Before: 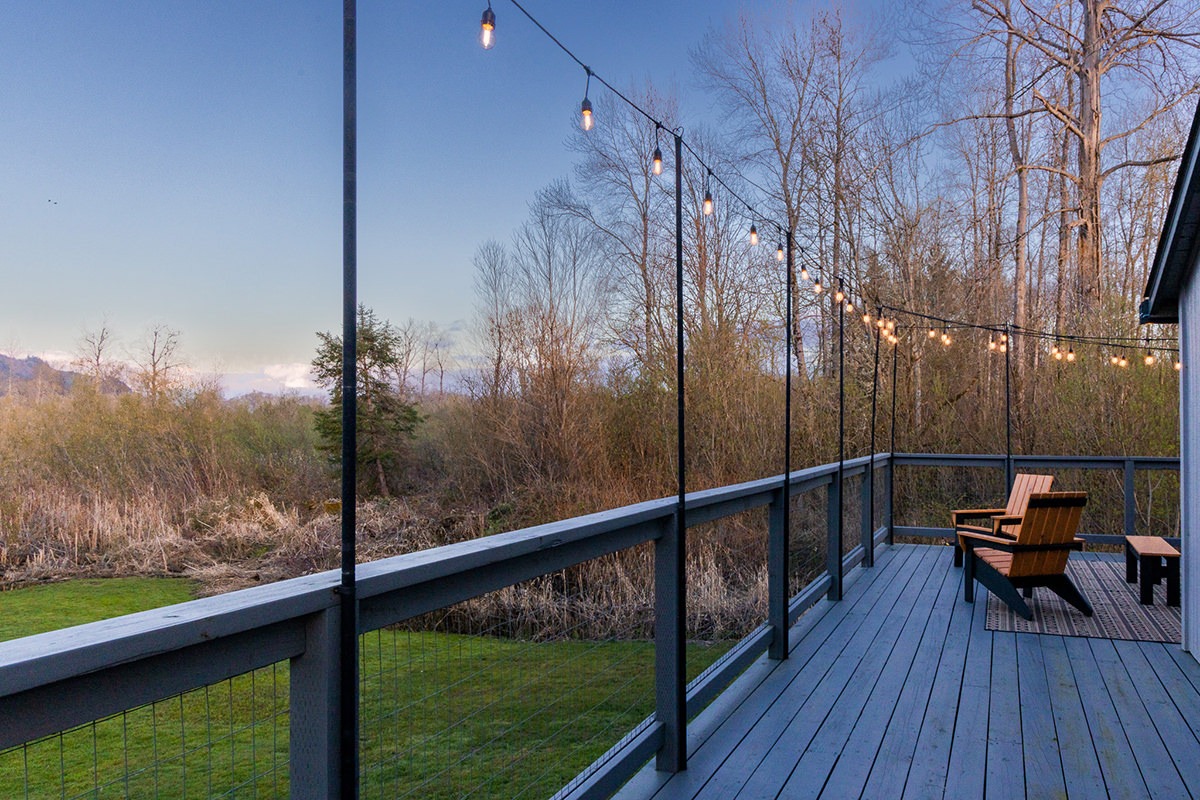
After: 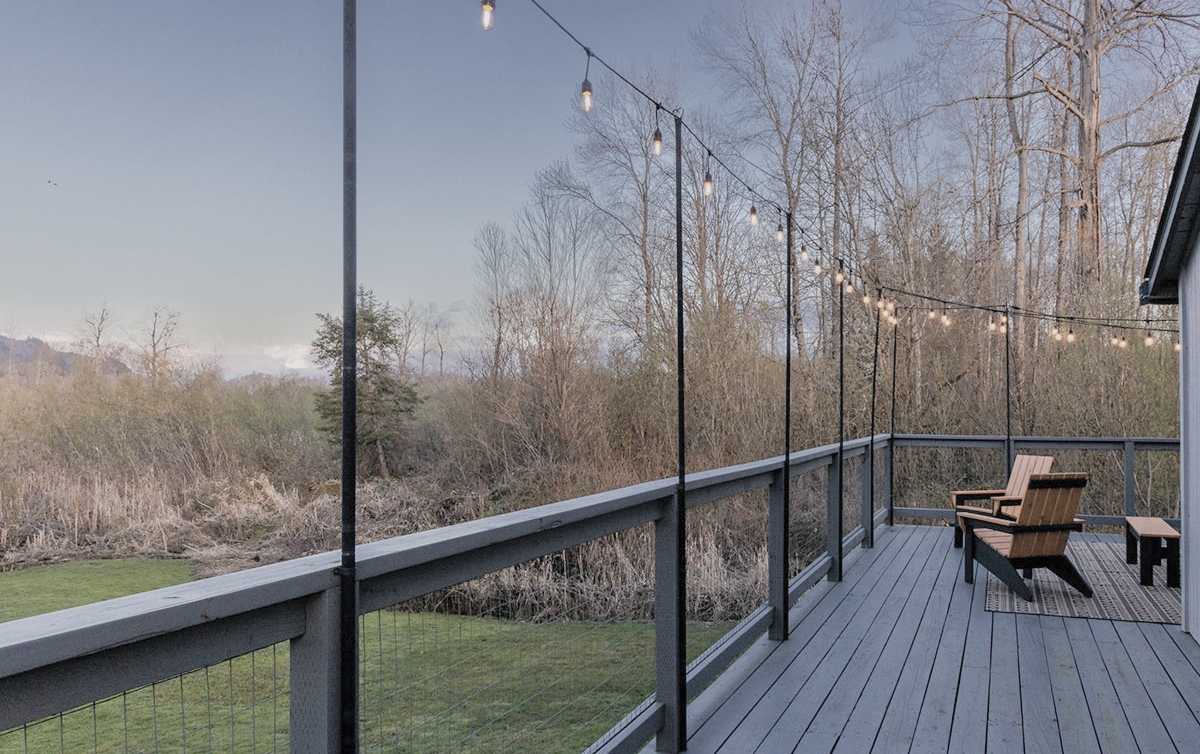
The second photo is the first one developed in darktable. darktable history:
crop and rotate: top 2.545%, bottom 3.09%
tone equalizer: -8 EV 0.223 EV, -7 EV 0.389 EV, -6 EV 0.381 EV, -5 EV 0.223 EV, -3 EV -0.255 EV, -2 EV -0.426 EV, -1 EV -0.42 EV, +0 EV -0.28 EV, edges refinement/feathering 500, mask exposure compensation -1.57 EV, preserve details guided filter
contrast brightness saturation: brightness 0.182, saturation -0.509
